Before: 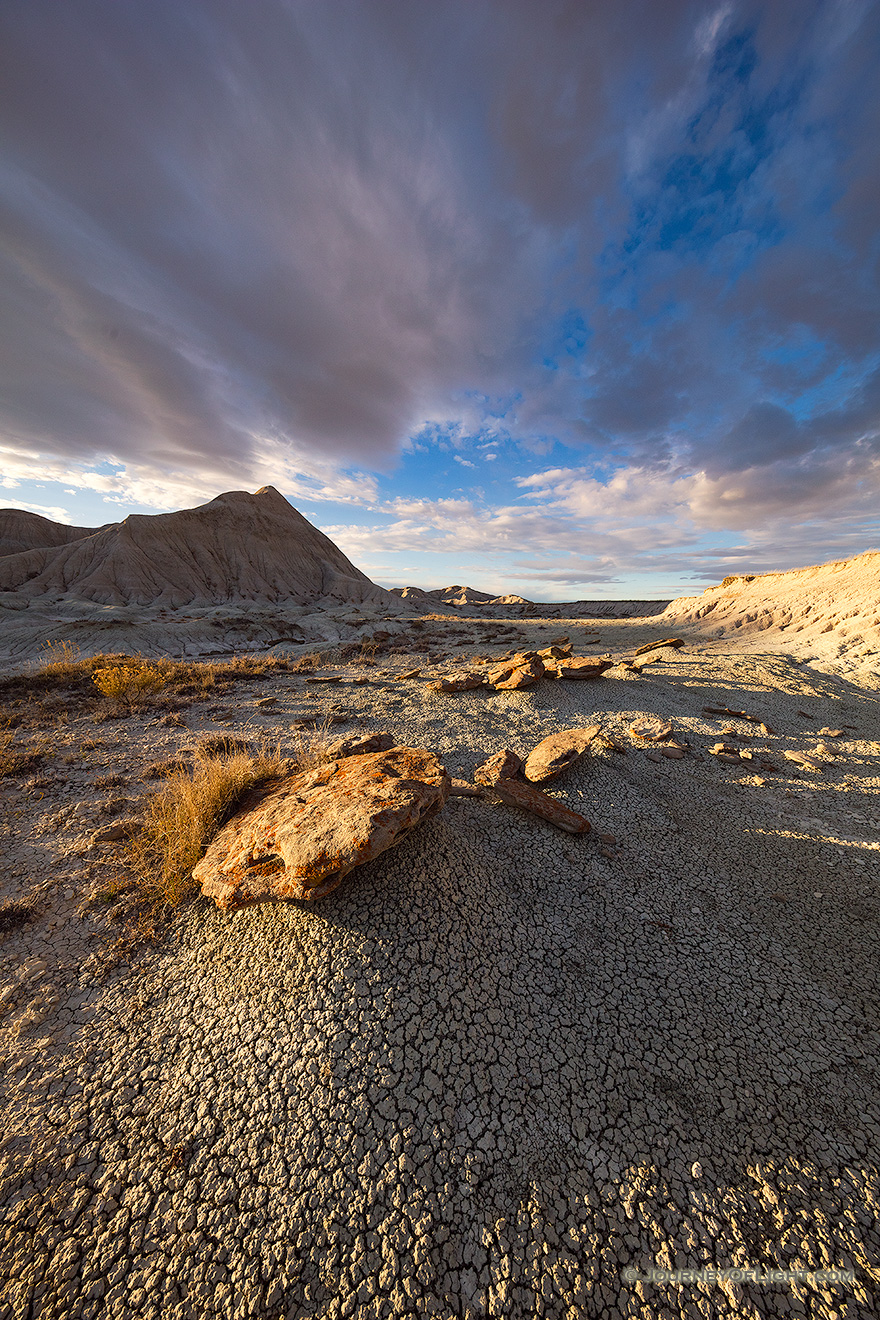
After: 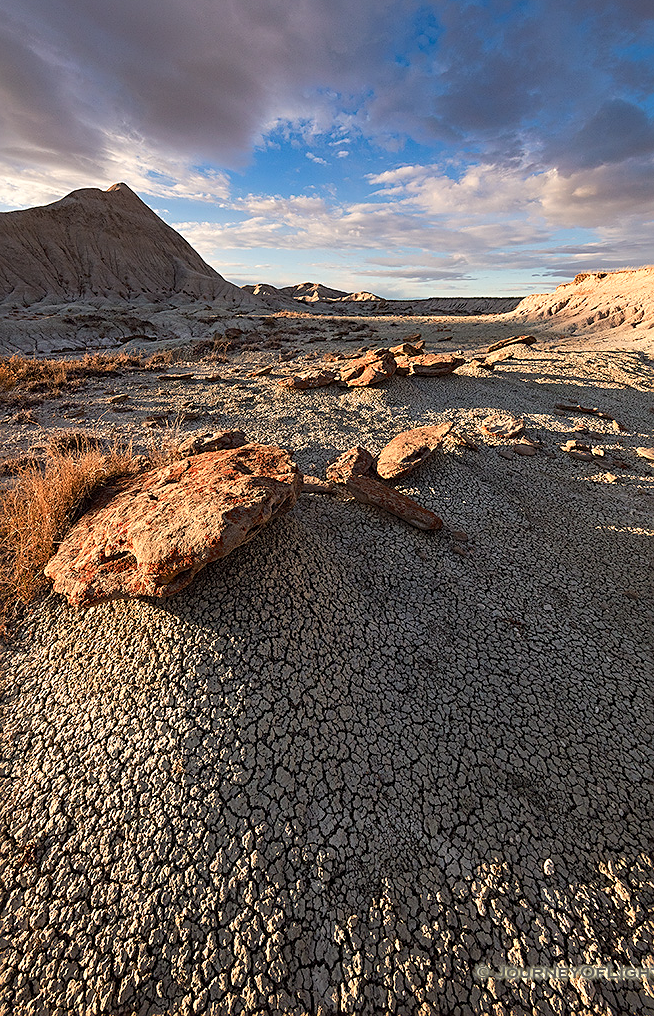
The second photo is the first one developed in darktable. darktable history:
color zones: curves: ch1 [(0, 0.469) (0.072, 0.457) (0.243, 0.494) (0.429, 0.5) (0.571, 0.5) (0.714, 0.5) (0.857, 0.5) (1, 0.469)]; ch2 [(0, 0.499) (0.143, 0.467) (0.242, 0.436) (0.429, 0.493) (0.571, 0.5) (0.714, 0.5) (0.857, 0.5) (1, 0.499)]
tone equalizer: on, module defaults
sharpen: on, module defaults
crop: left 16.837%, top 23.019%, right 8.827%
